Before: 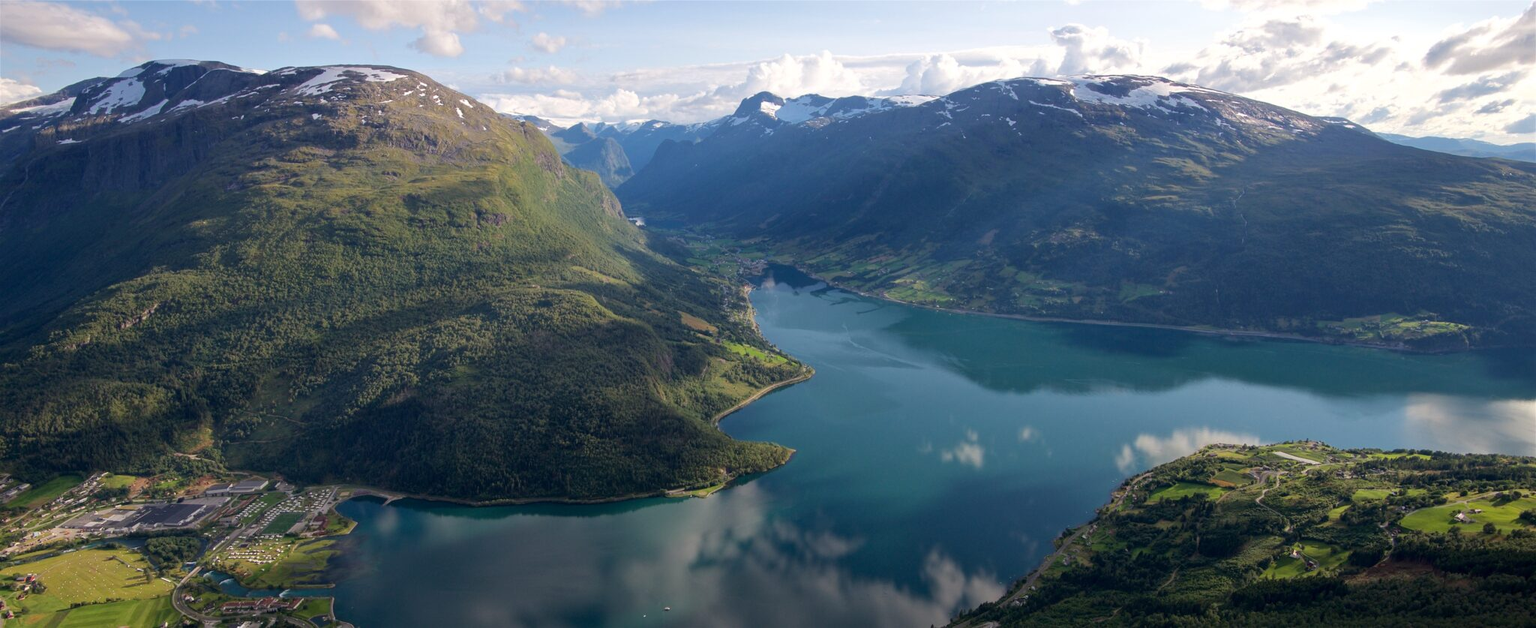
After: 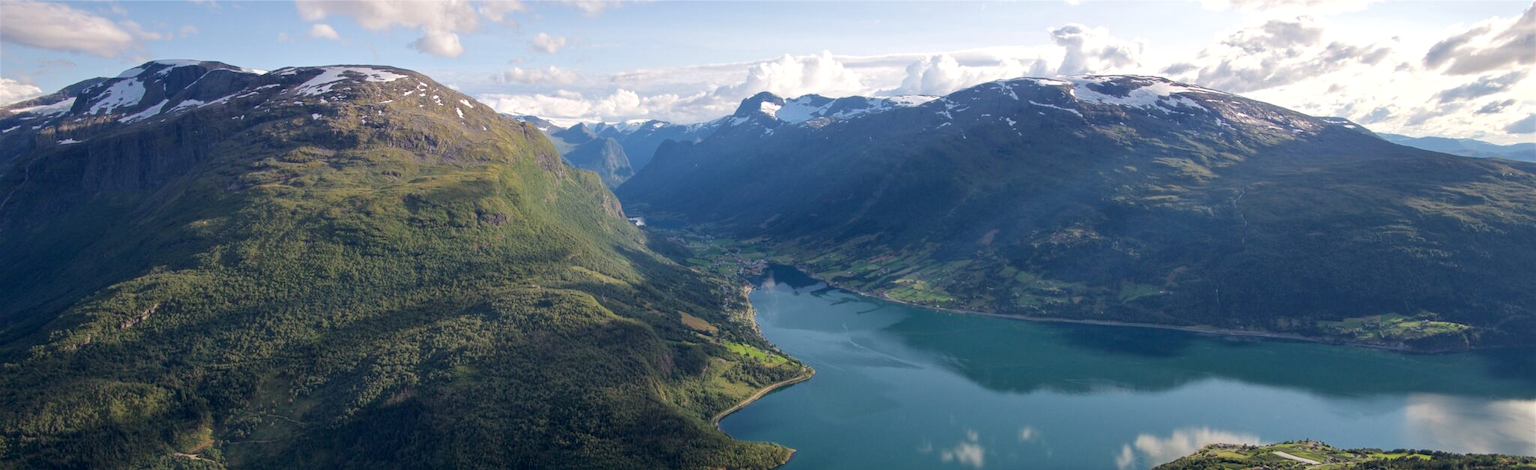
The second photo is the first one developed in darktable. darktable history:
crop: bottom 24.988%
local contrast: highlights 100%, shadows 100%, detail 120%, midtone range 0.2
